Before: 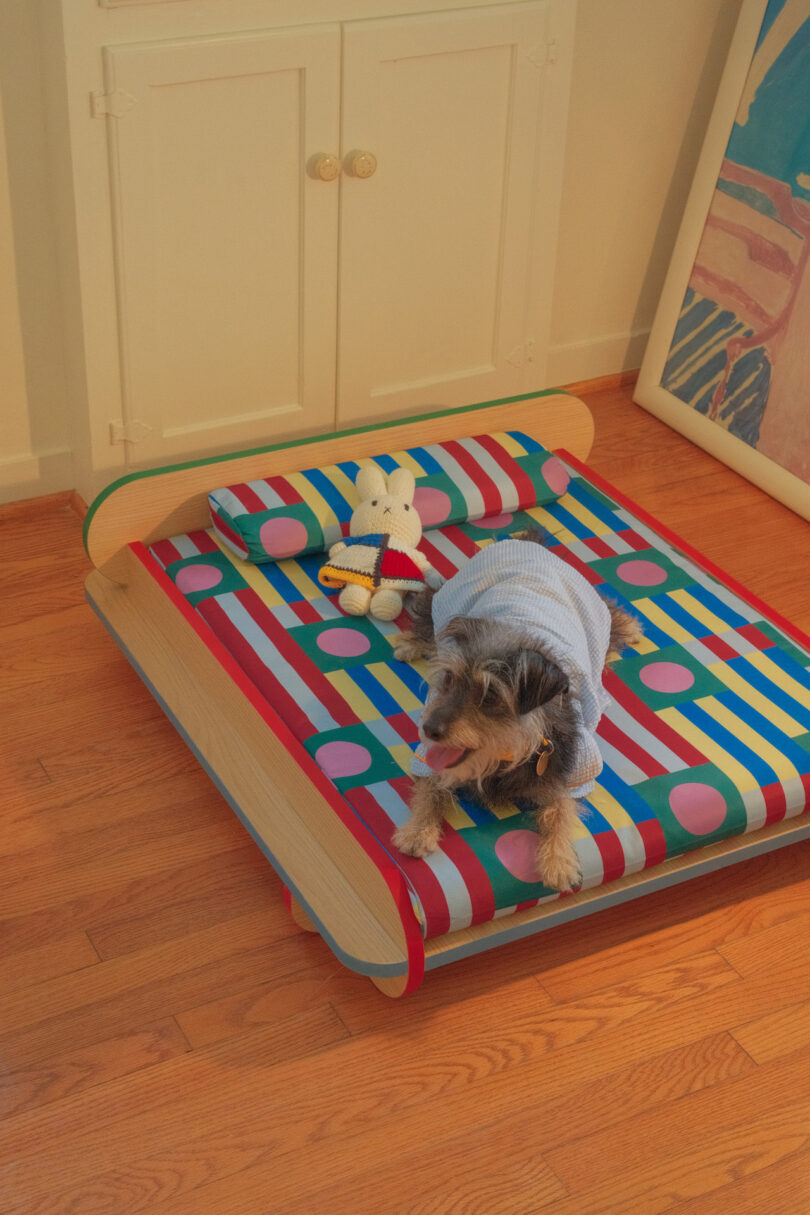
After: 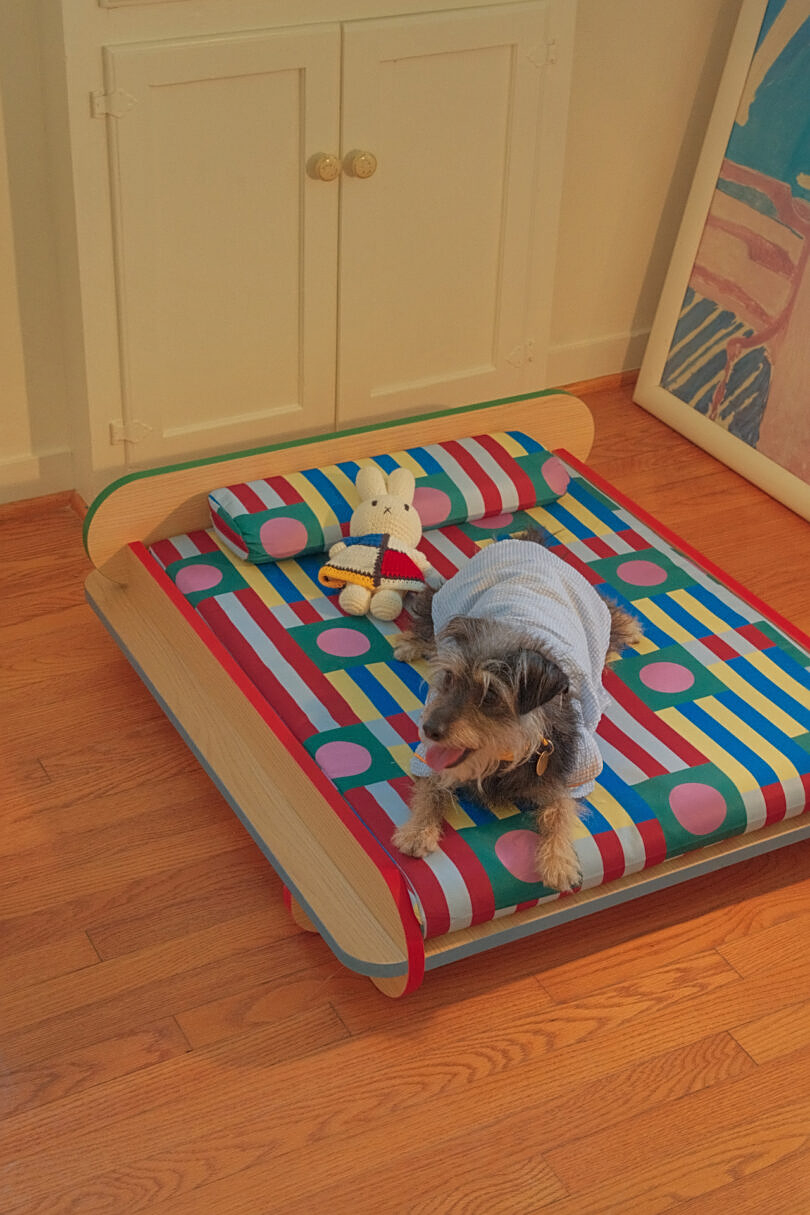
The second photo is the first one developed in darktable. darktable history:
sharpen: on, module defaults
shadows and highlights: shadows 30.66, highlights -62.83, soften with gaussian
